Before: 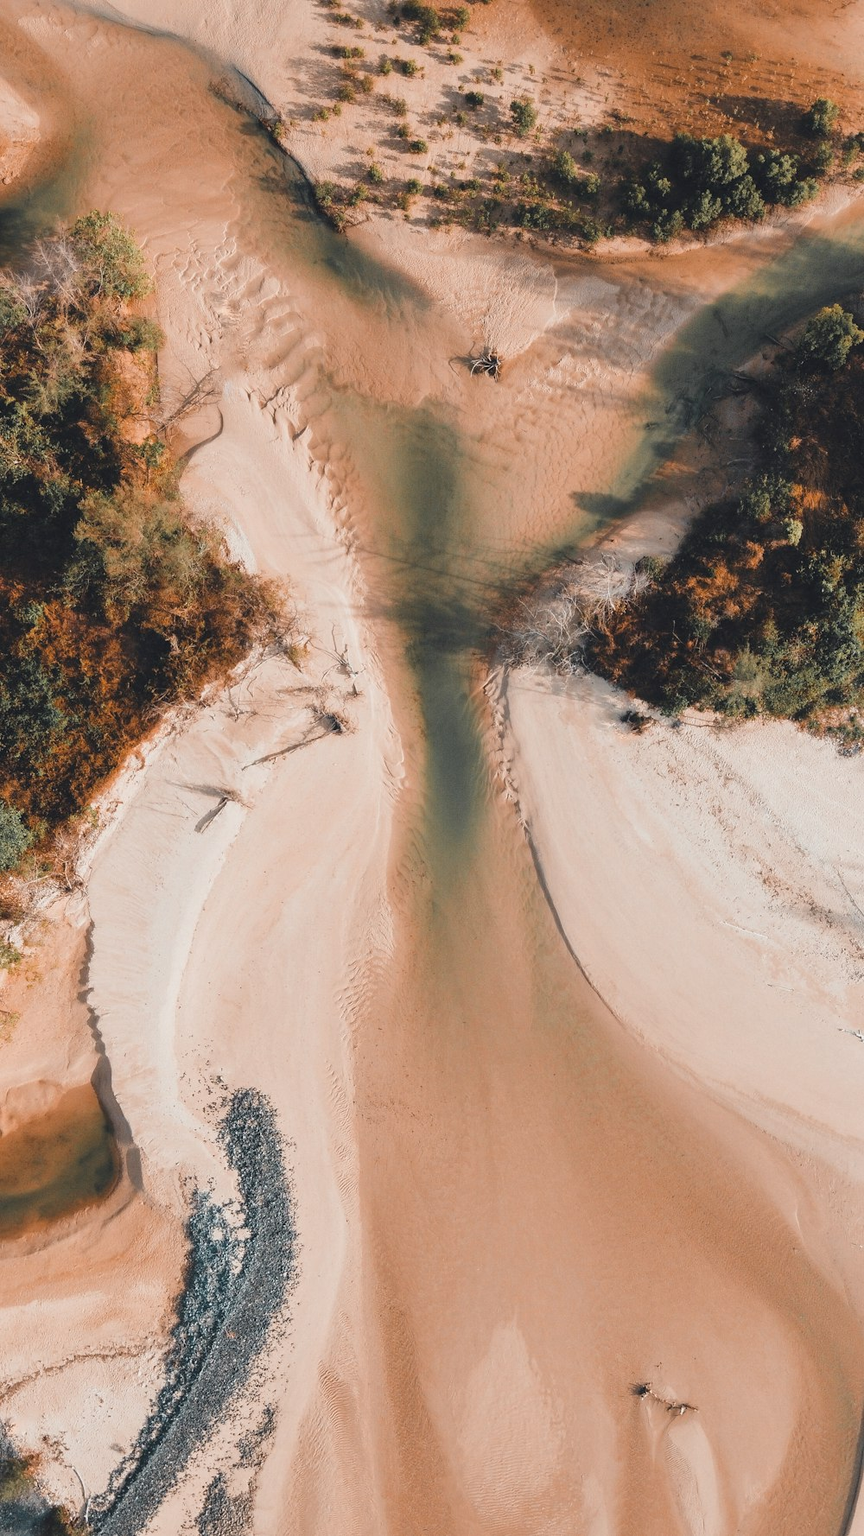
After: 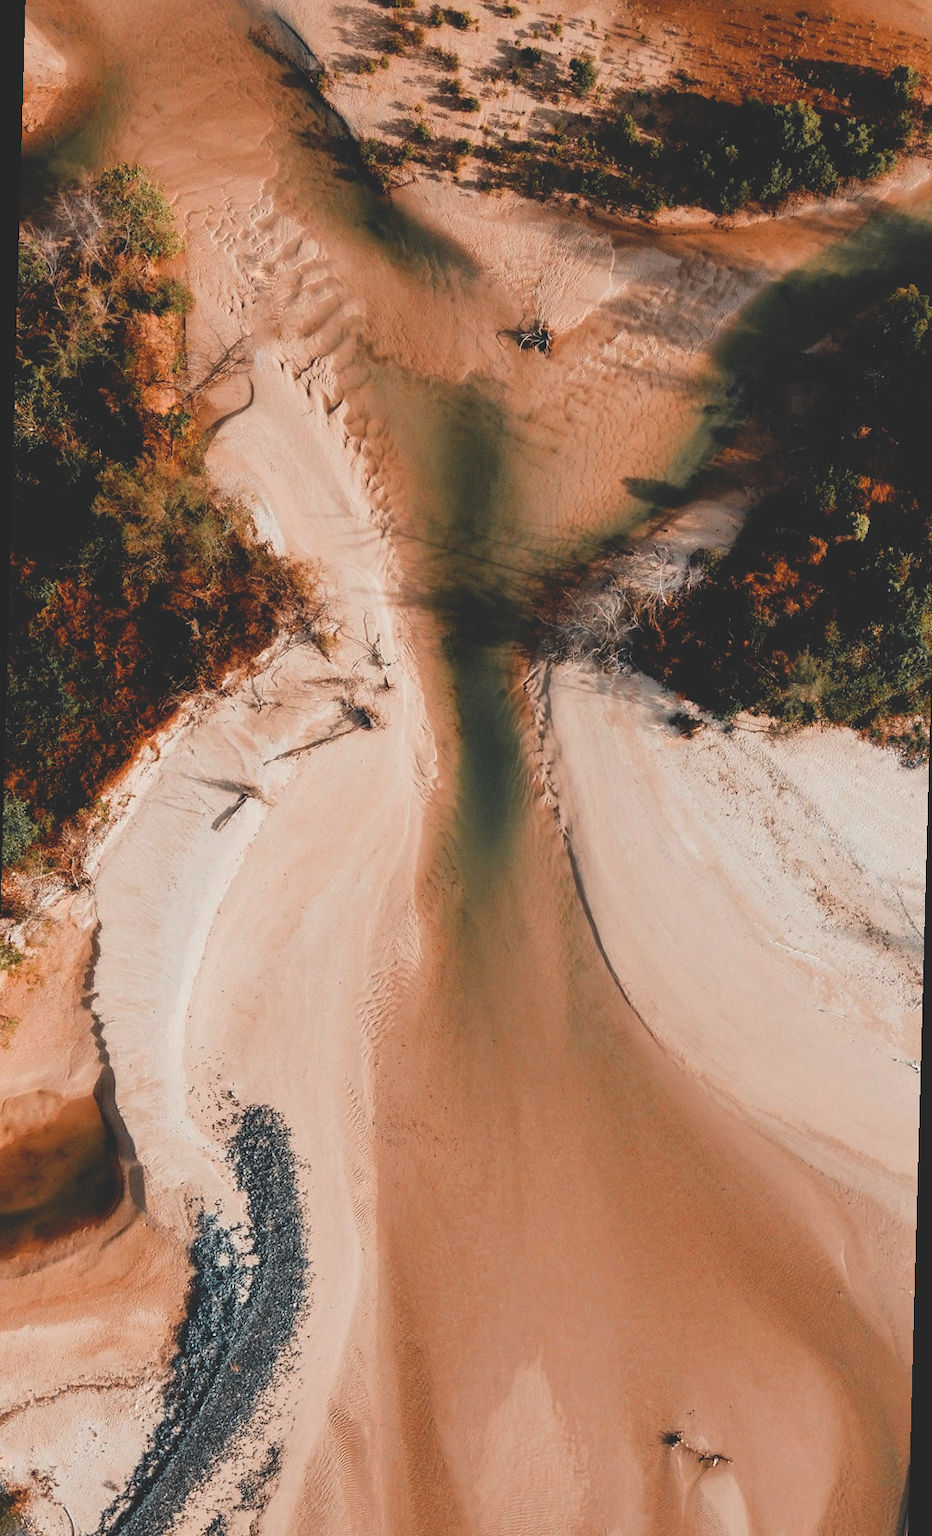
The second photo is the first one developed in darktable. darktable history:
base curve: curves: ch0 [(0, 0.02) (0.083, 0.036) (1, 1)], preserve colors none
rotate and perspective: rotation 1.57°, crop left 0.018, crop right 0.982, crop top 0.039, crop bottom 0.961
